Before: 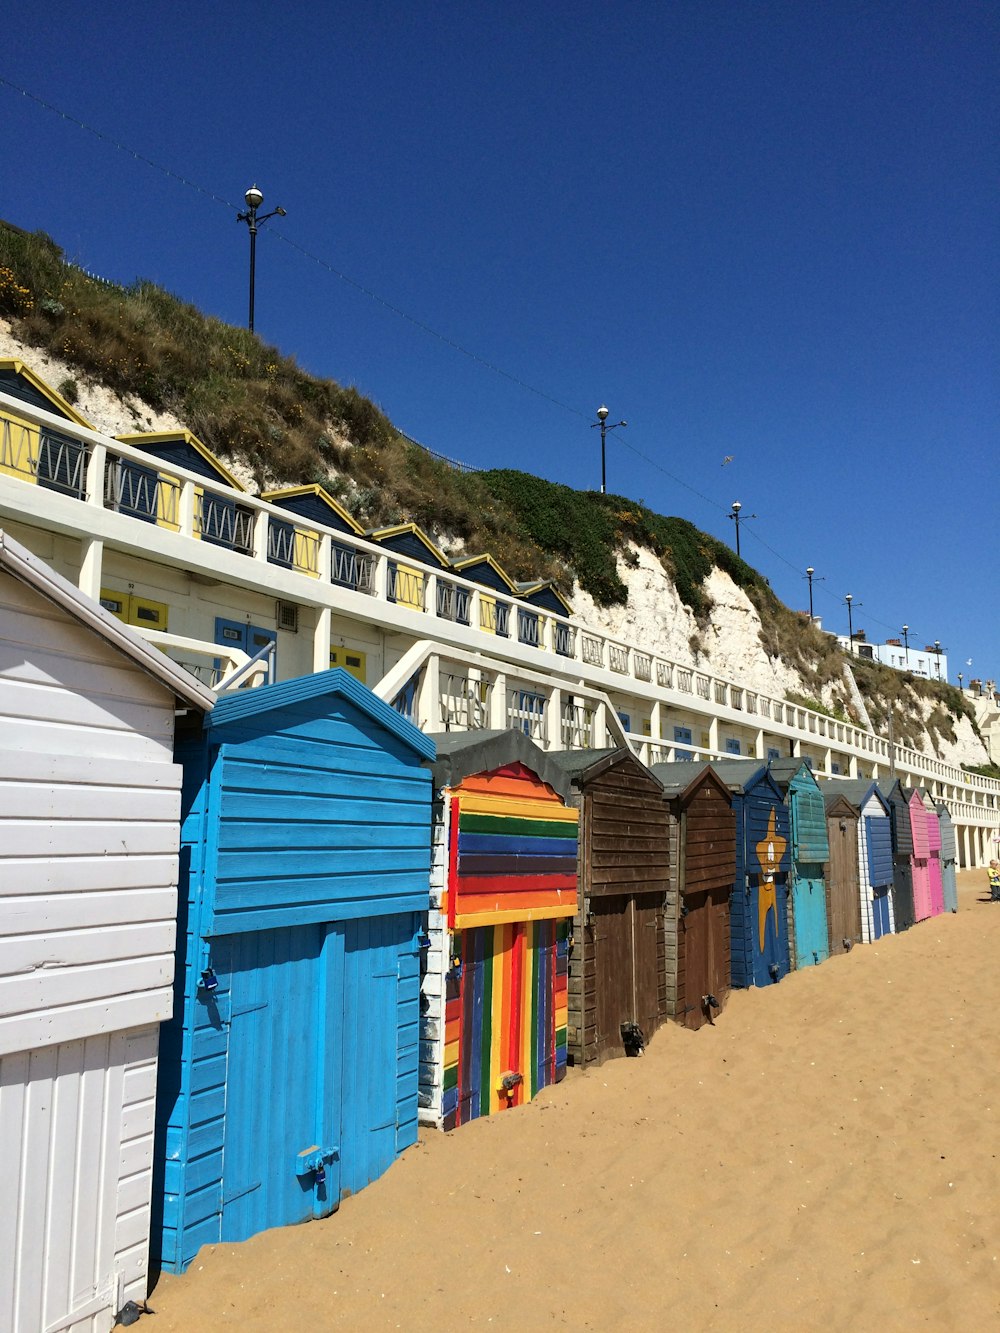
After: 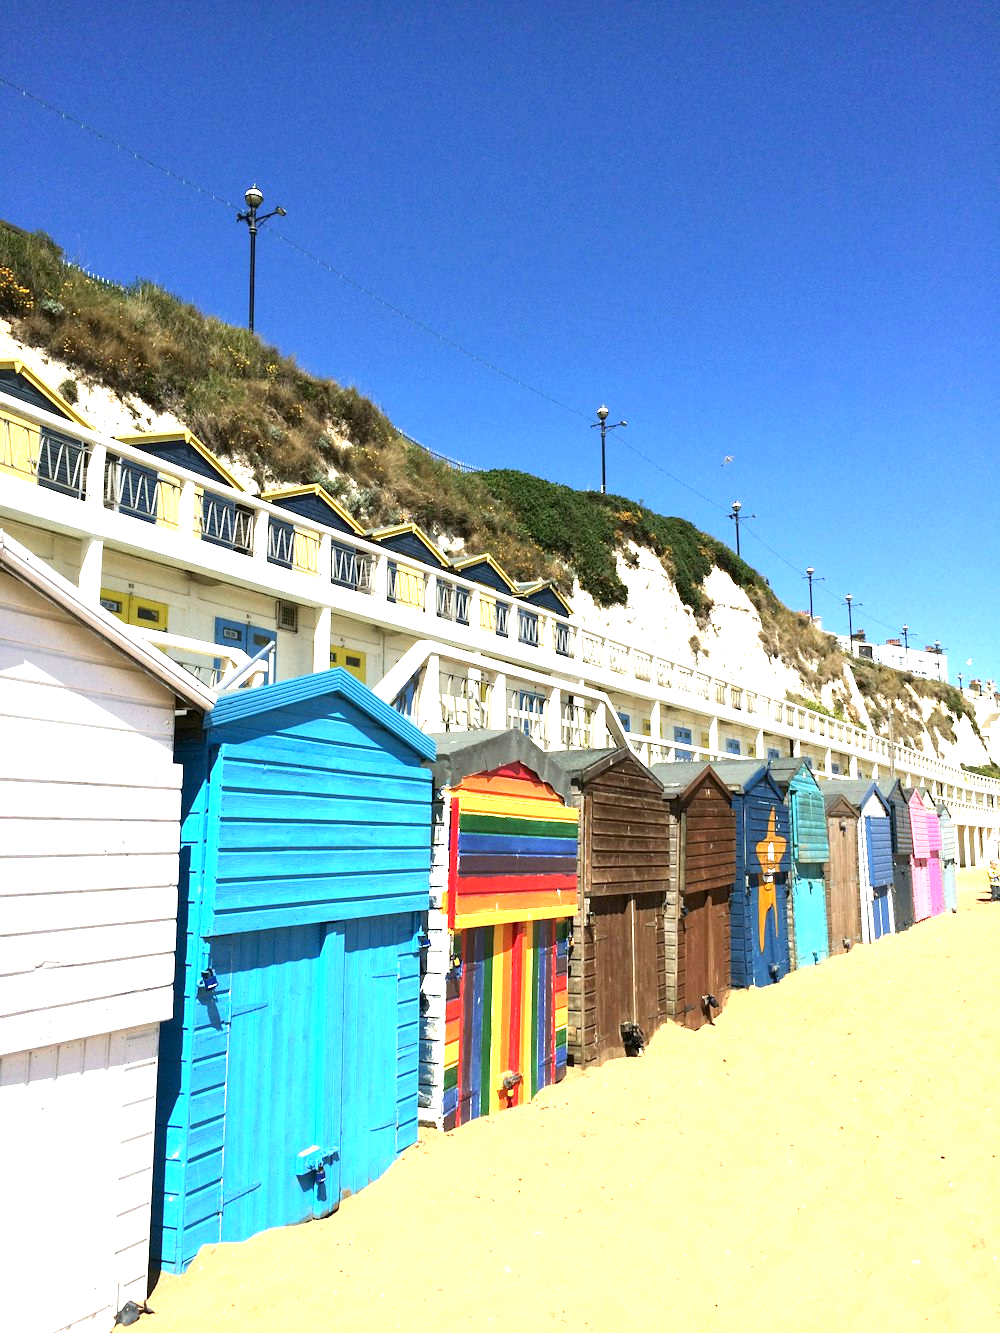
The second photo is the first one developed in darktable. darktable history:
exposure: exposure 1.524 EV, compensate exposure bias true, compensate highlight preservation false
